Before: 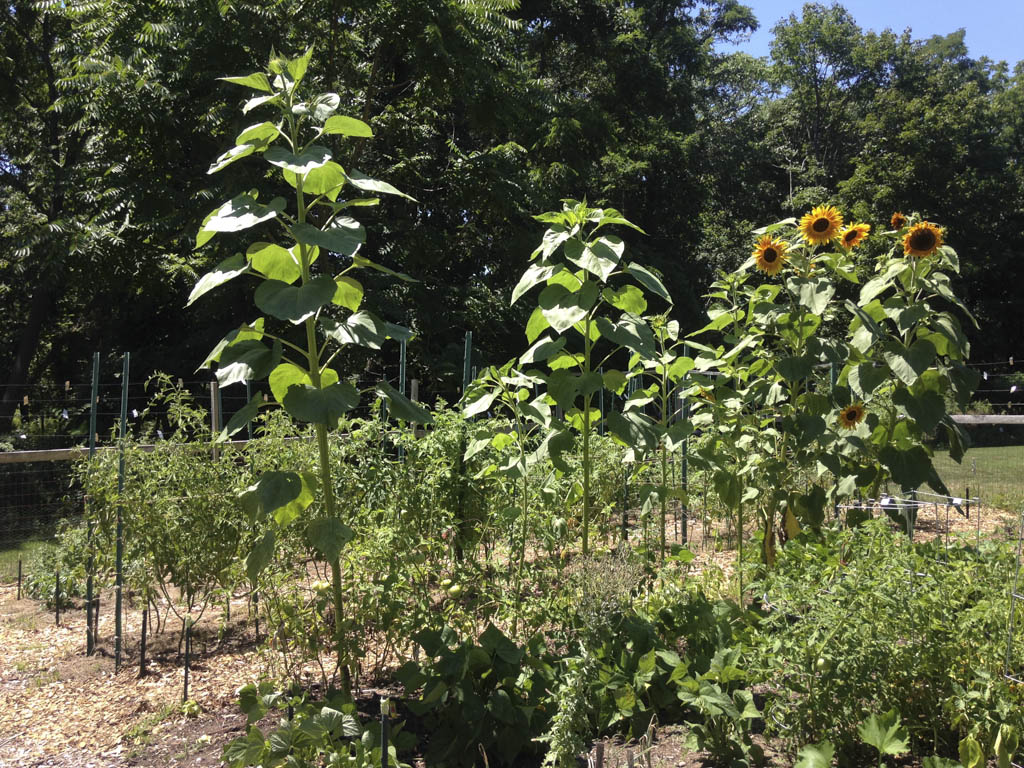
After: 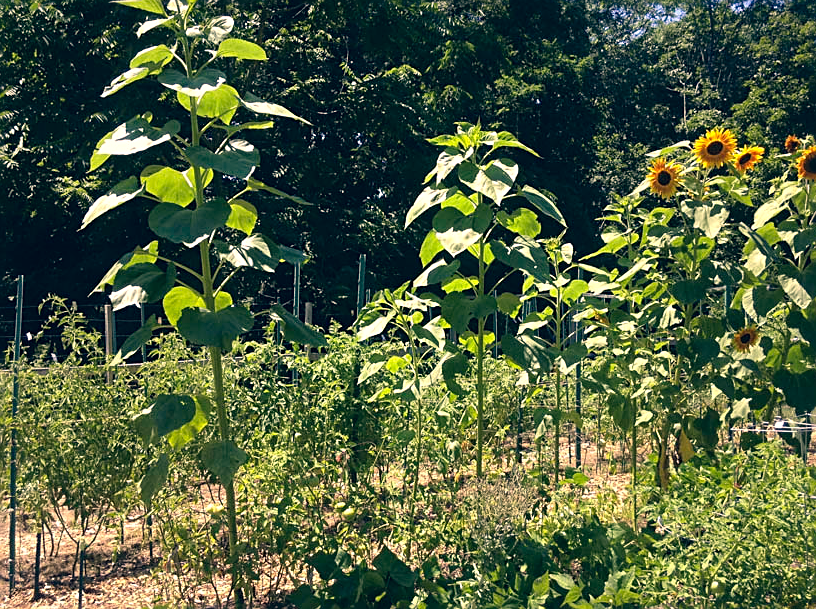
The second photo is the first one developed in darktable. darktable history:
crop and rotate: left 10.405%, top 10.047%, right 9.833%, bottom 10.566%
sharpen: on, module defaults
exposure: exposure 0.211 EV, compensate exposure bias true, compensate highlight preservation false
color correction: highlights a* 10.32, highlights b* 14.23, shadows a* -10.37, shadows b* -14.82
